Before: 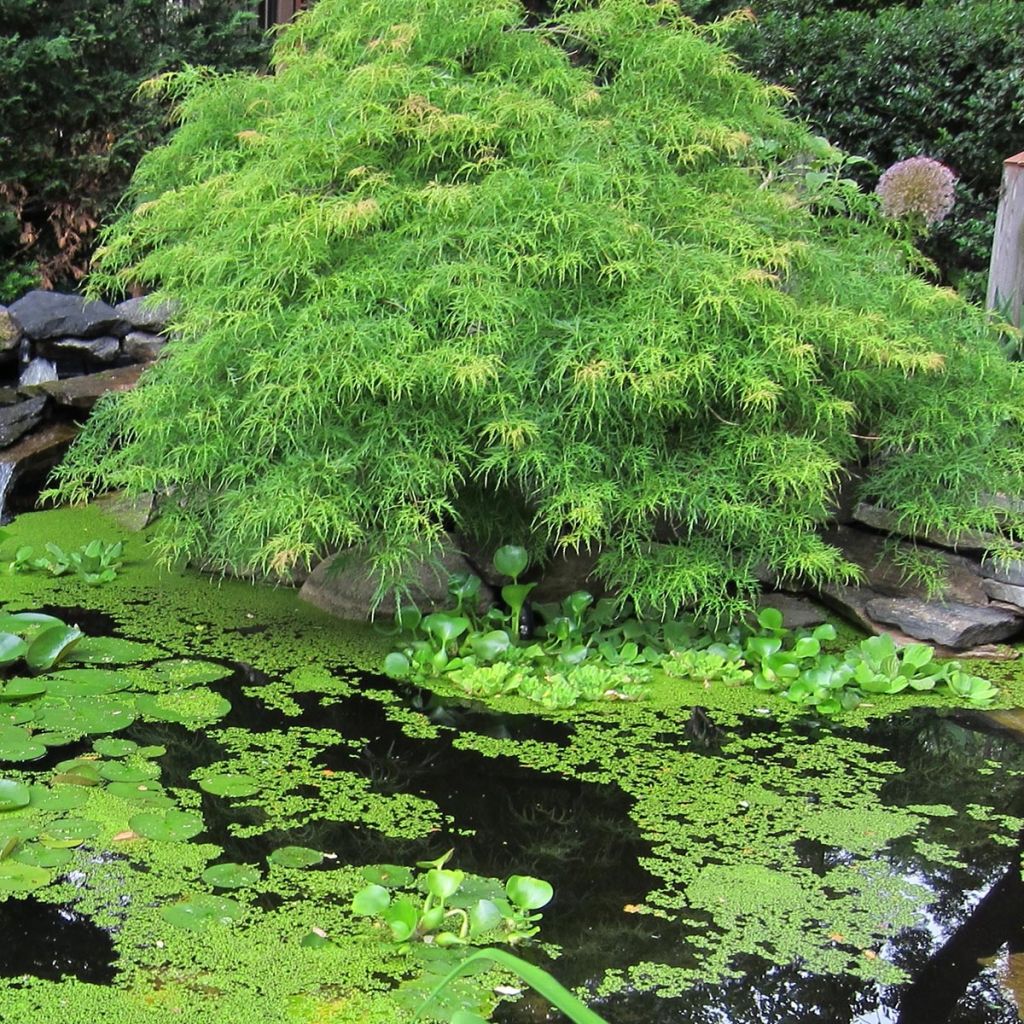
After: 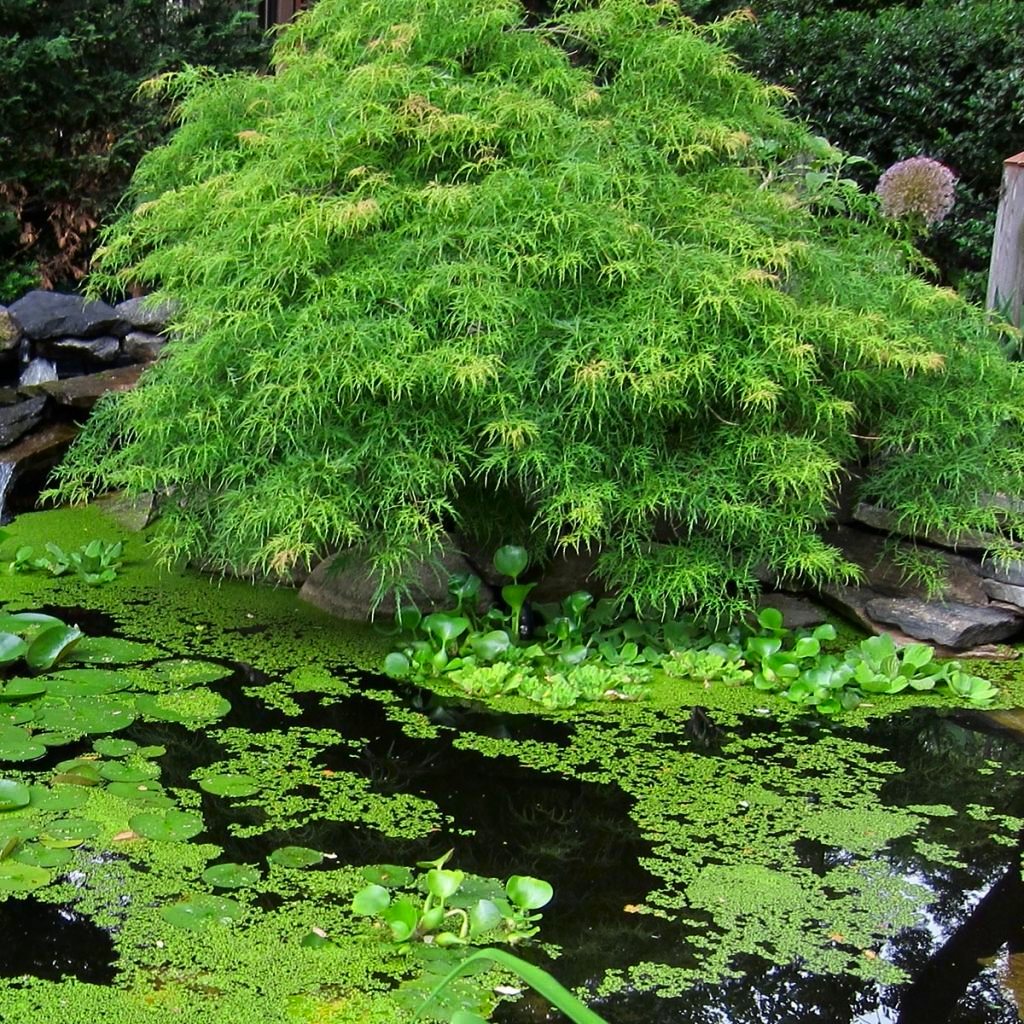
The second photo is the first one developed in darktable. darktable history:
contrast brightness saturation: contrast 0.068, brightness -0.134, saturation 0.064
